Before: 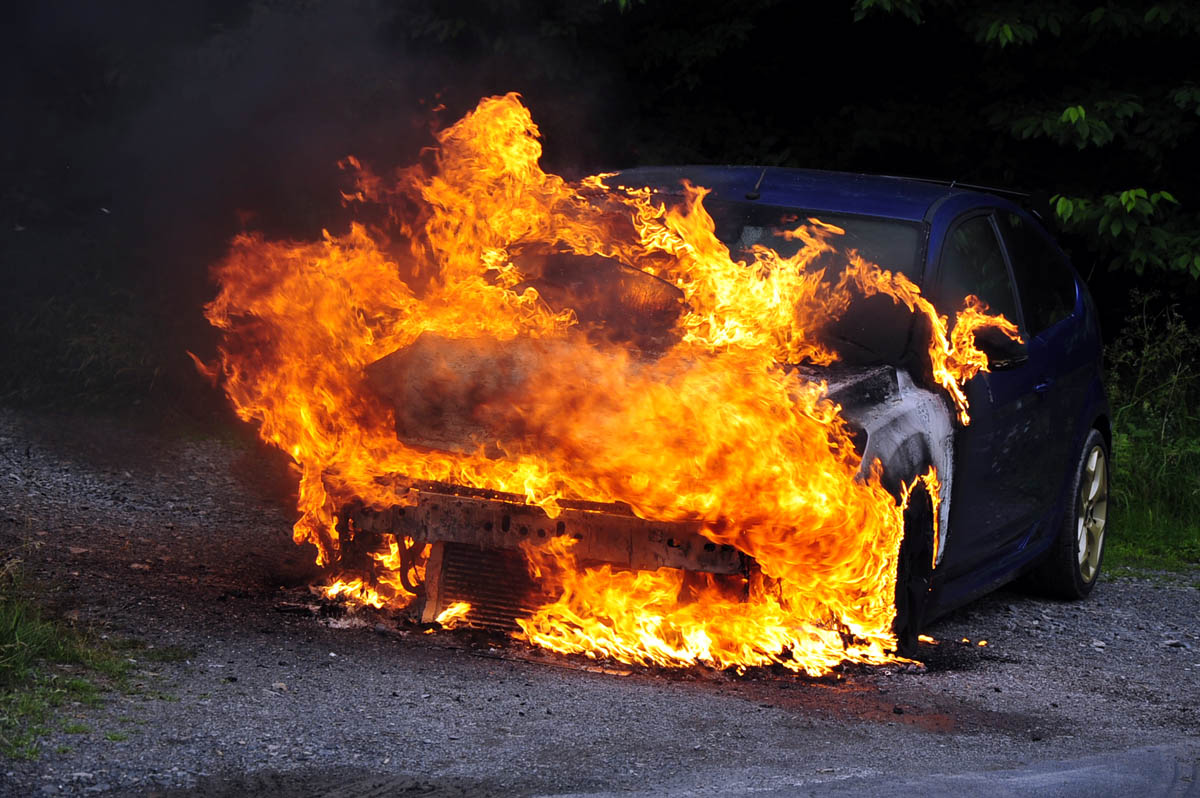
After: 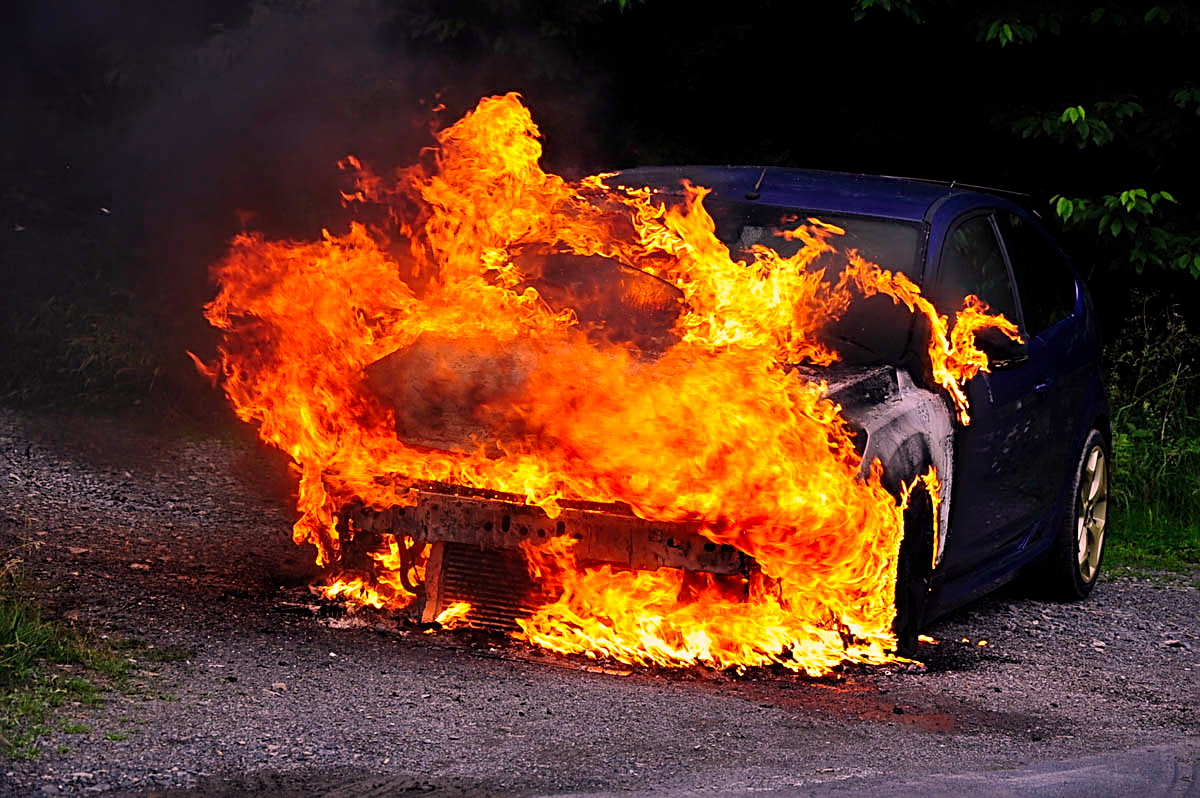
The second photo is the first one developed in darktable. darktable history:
color correction: highlights a* 17.84, highlights b* 18.7
shadows and highlights: shadows 31.4, highlights 0.718, soften with gaussian
sharpen: radius 2.532, amount 0.62
tone equalizer: on, module defaults
